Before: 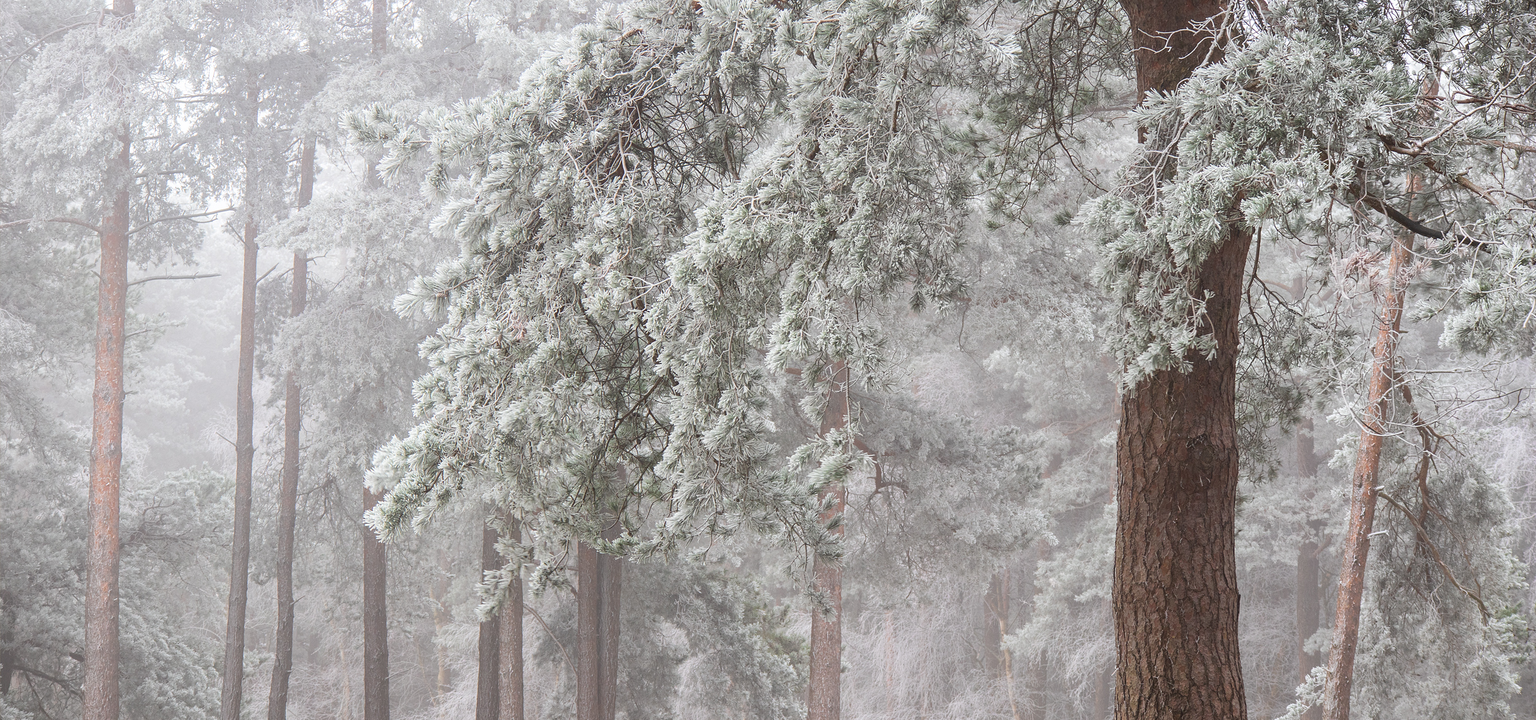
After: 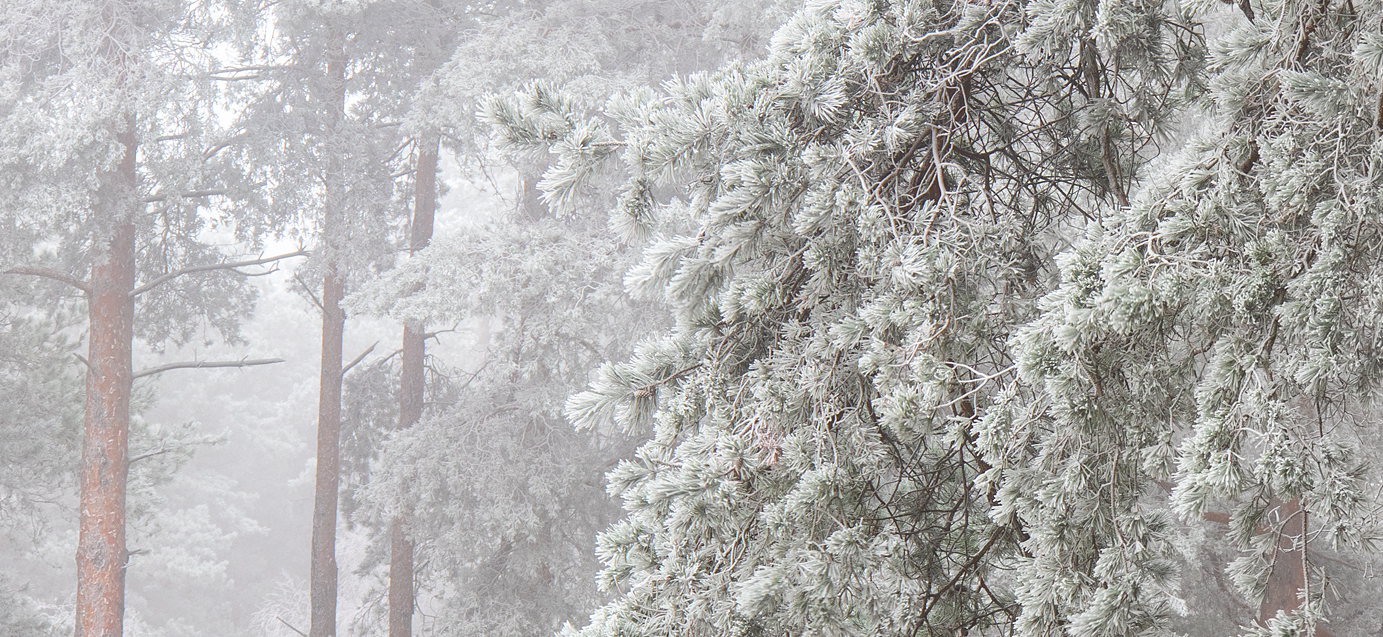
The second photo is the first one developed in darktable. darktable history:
crop and rotate: left 3.034%, top 7.573%, right 41.643%, bottom 38.052%
